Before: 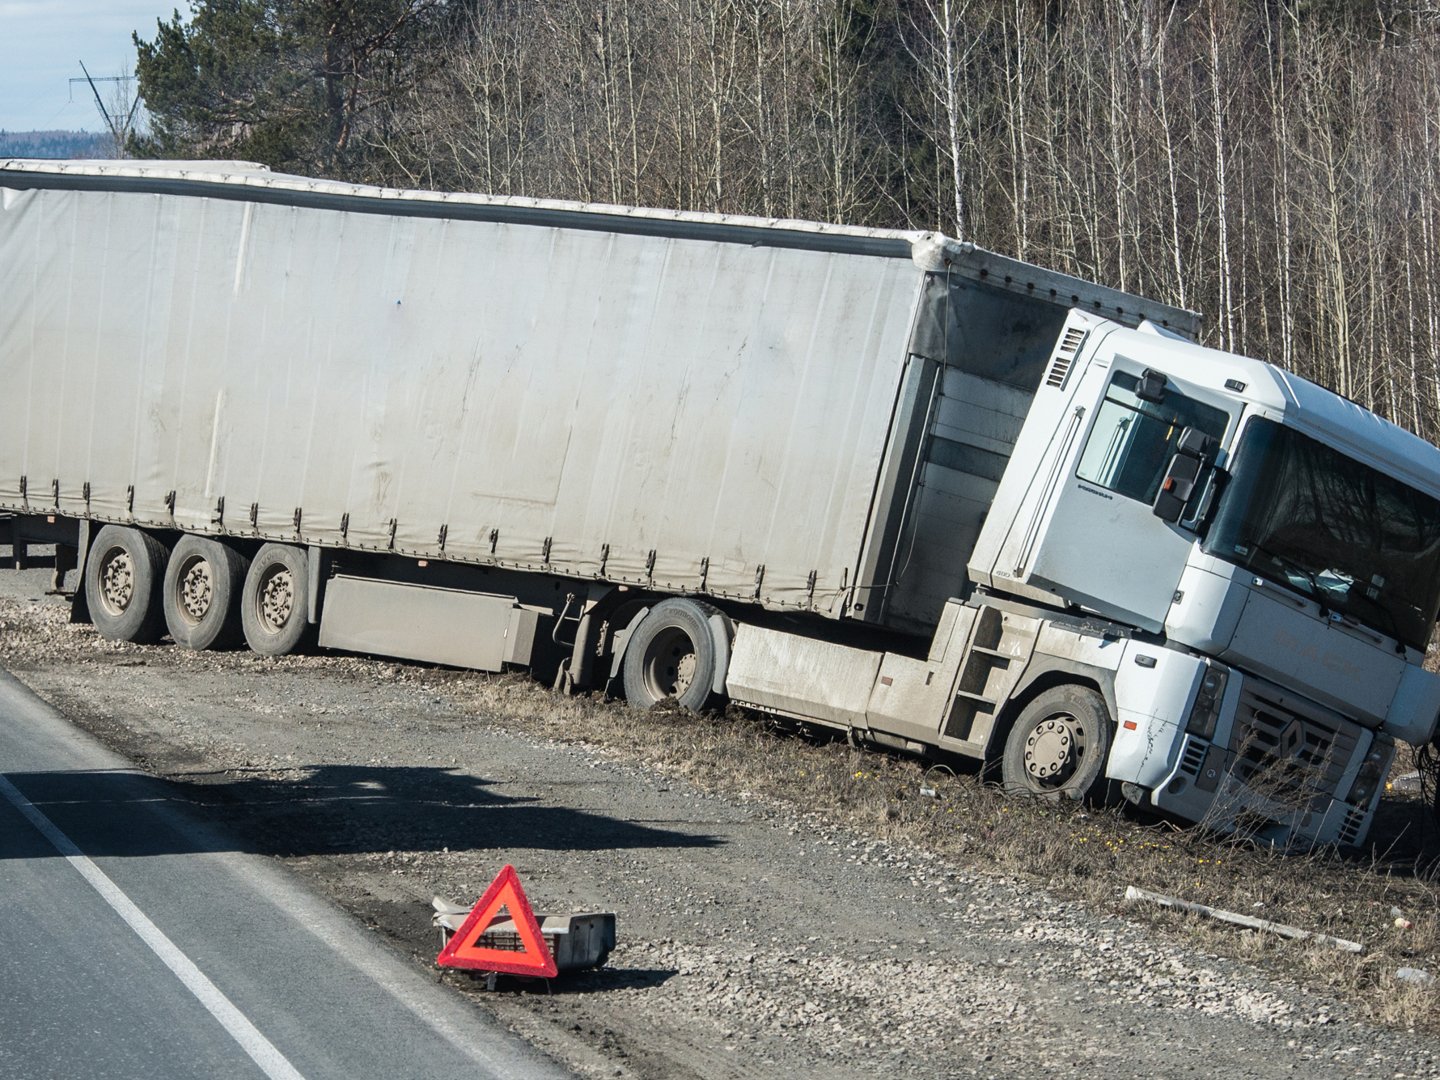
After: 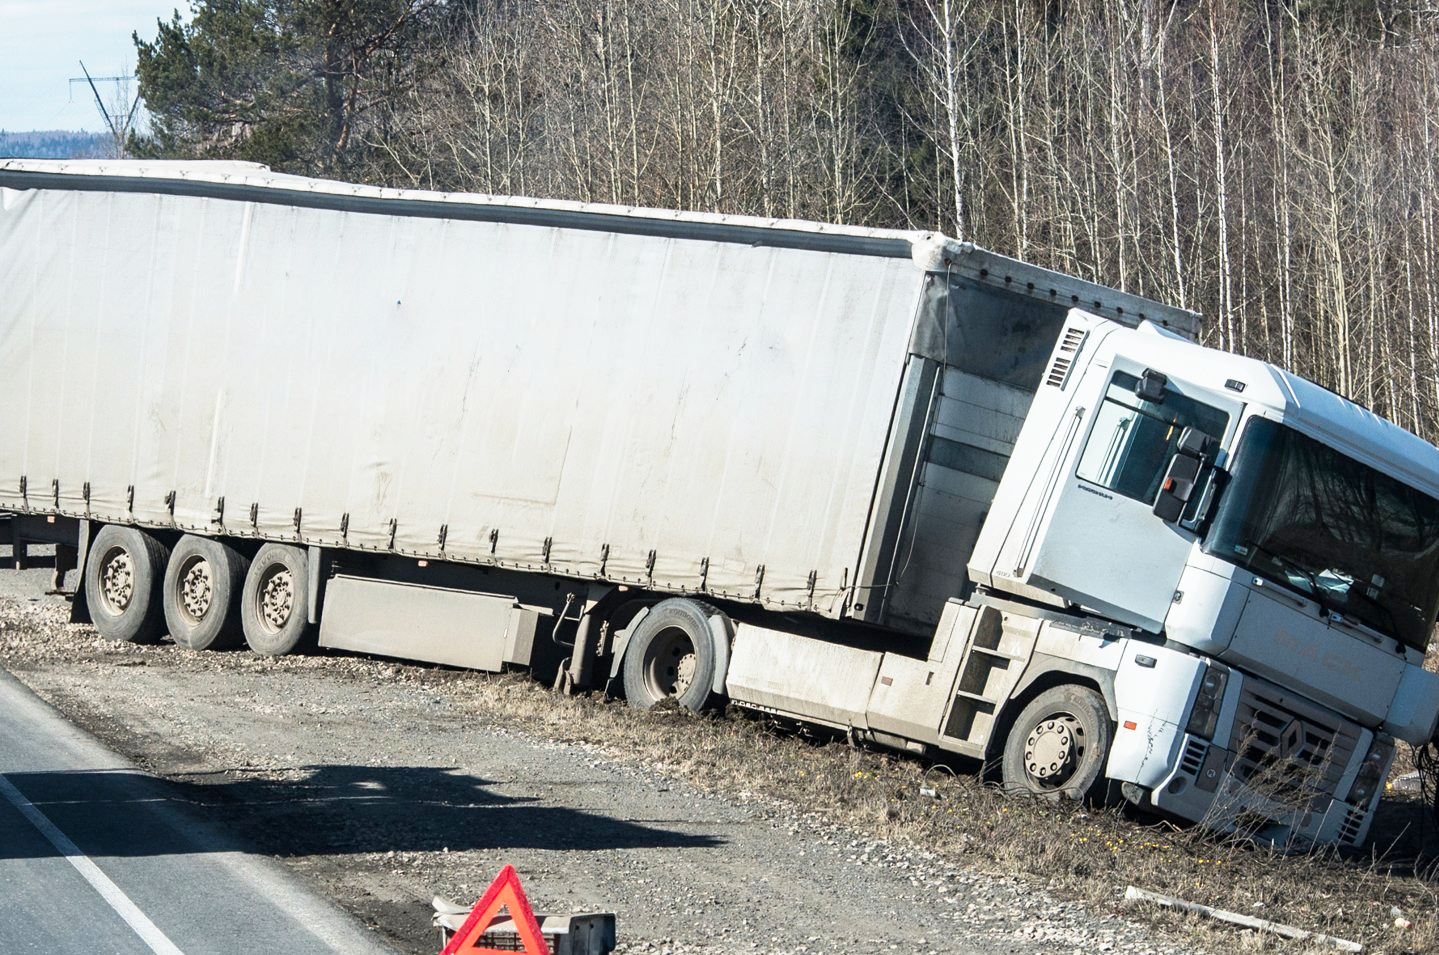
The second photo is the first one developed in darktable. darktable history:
exposure: black level correction 0.001, compensate highlight preservation false
crop and rotate: top 0%, bottom 11.49%
base curve: curves: ch0 [(0, 0) (0.579, 0.807) (1, 1)], preserve colors none
